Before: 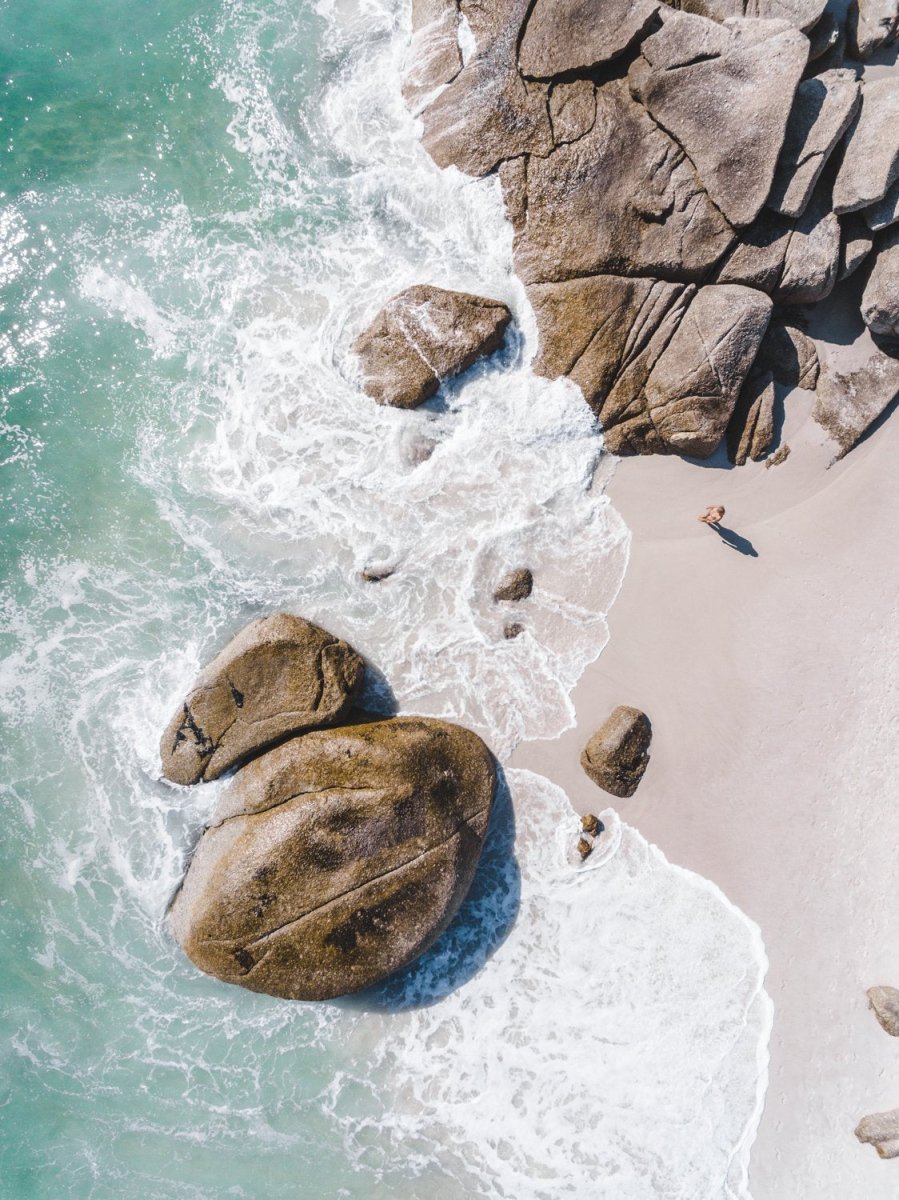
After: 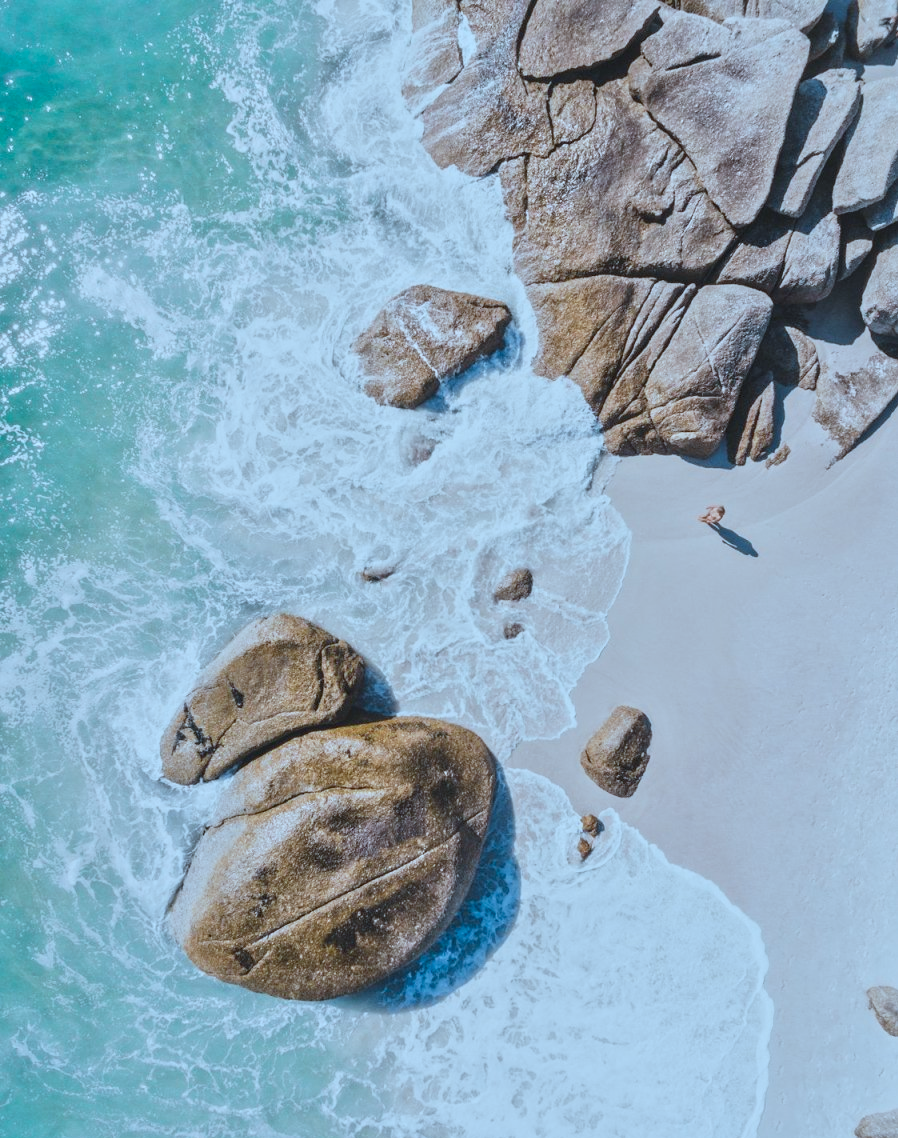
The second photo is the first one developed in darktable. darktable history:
crop and rotate: top 0%, bottom 5.097%
base curve: curves: ch0 [(0, 0) (0.088, 0.125) (0.176, 0.251) (0.354, 0.501) (0.613, 0.749) (1, 0.877)], preserve colors none
tone equalizer: -8 EV -0.002 EV, -7 EV 0.005 EV, -6 EV -0.008 EV, -5 EV 0.007 EV, -4 EV -0.042 EV, -3 EV -0.233 EV, -2 EV -0.662 EV, -1 EV -0.983 EV, +0 EV -0.969 EV, smoothing diameter 2%, edges refinement/feathering 20, mask exposure compensation -1.57 EV, filter diffusion 5
color correction: highlights a* -9.73, highlights b* -21.22
